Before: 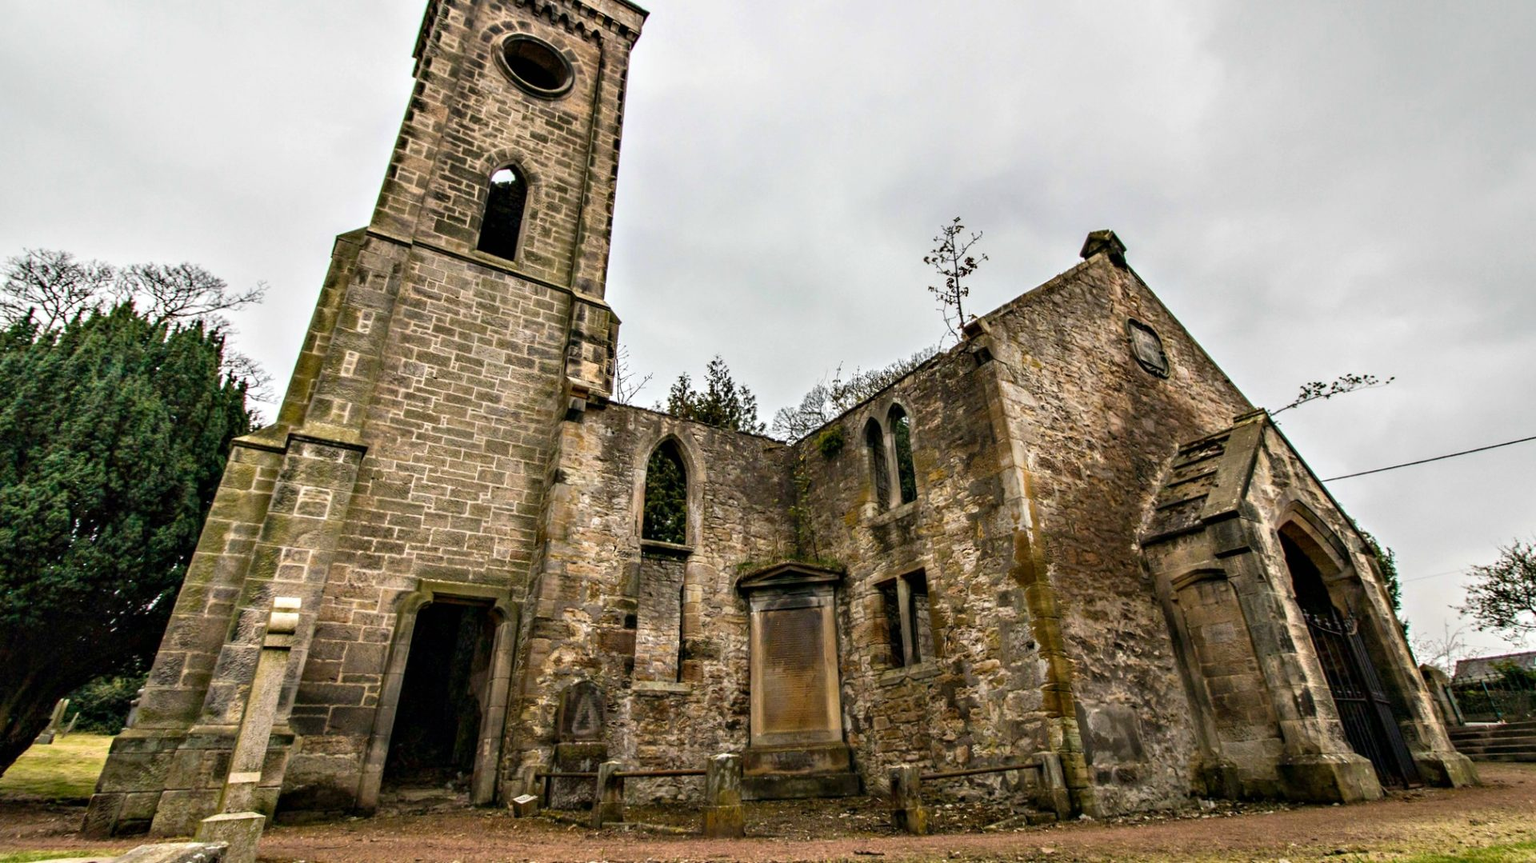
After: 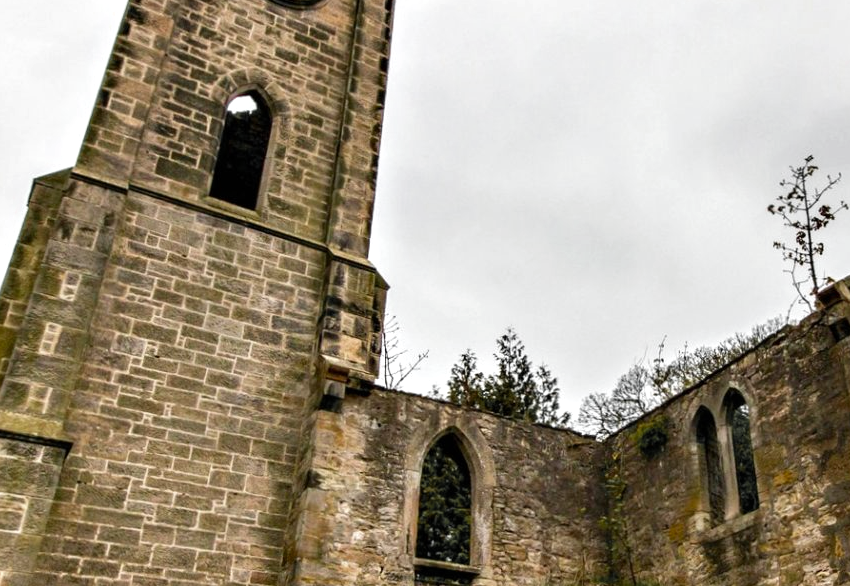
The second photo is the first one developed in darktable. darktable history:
levels: levels [0, 0.476, 0.951]
color zones: curves: ch0 [(0.004, 0.388) (0.125, 0.392) (0.25, 0.404) (0.375, 0.5) (0.5, 0.5) (0.625, 0.5) (0.75, 0.5) (0.875, 0.5)]; ch1 [(0, 0.5) (0.125, 0.5) (0.25, 0.5) (0.375, 0.124) (0.524, 0.124) (0.645, 0.128) (0.789, 0.132) (0.914, 0.096) (0.998, 0.068)]
crop: left 20.206%, top 10.777%, right 35.473%, bottom 34.849%
